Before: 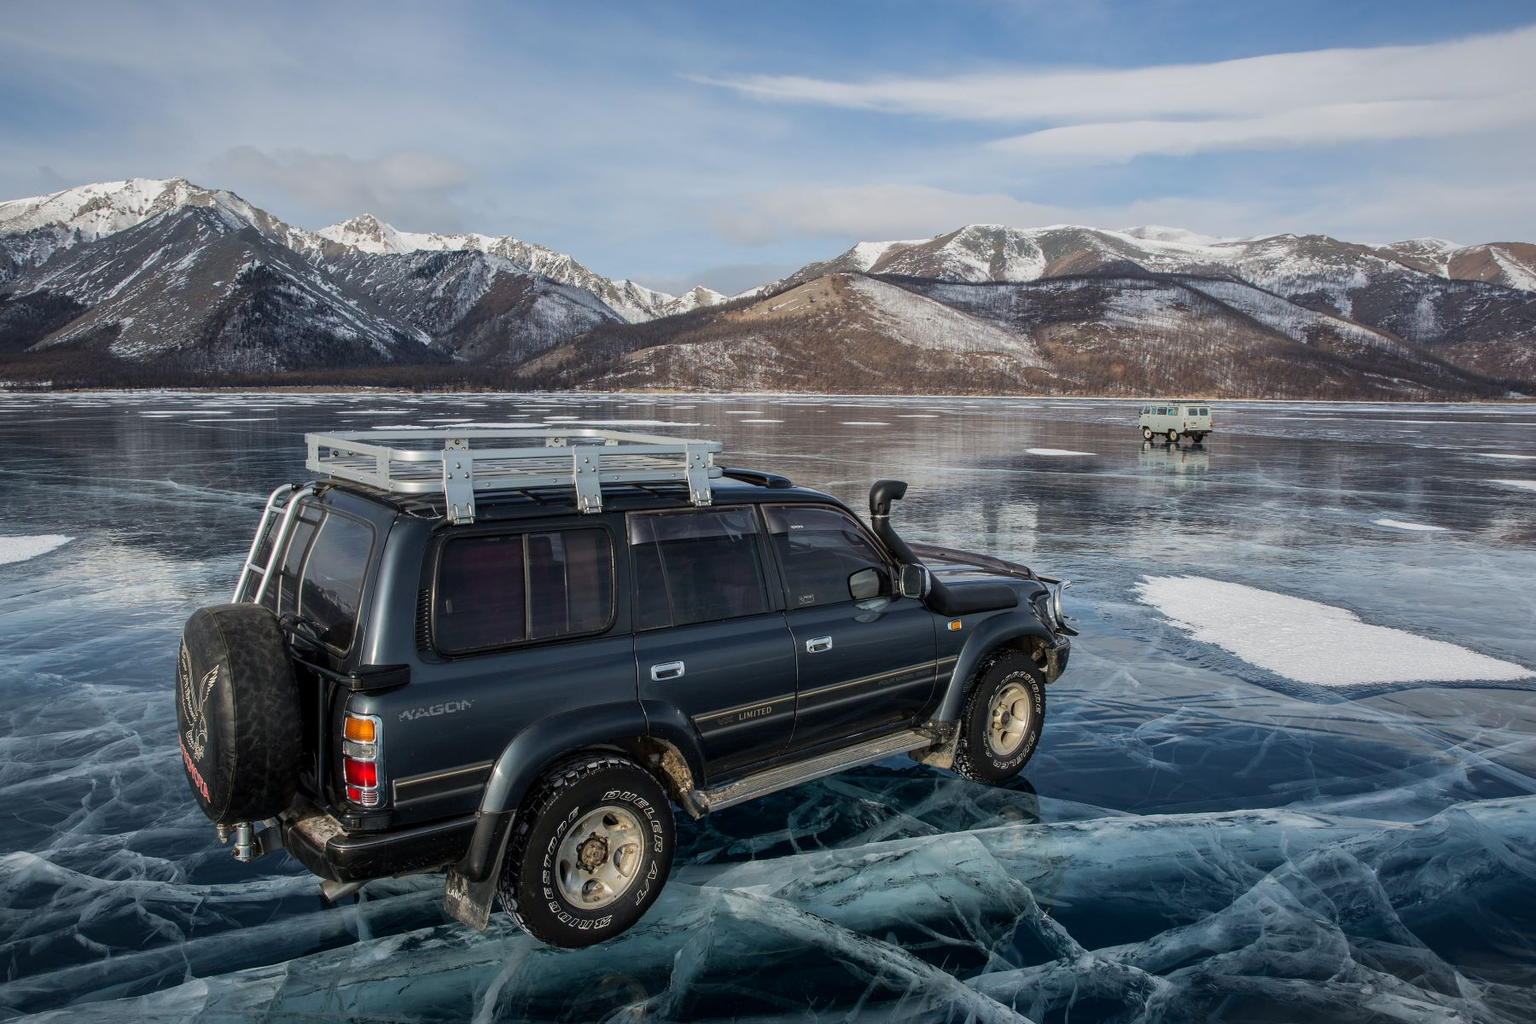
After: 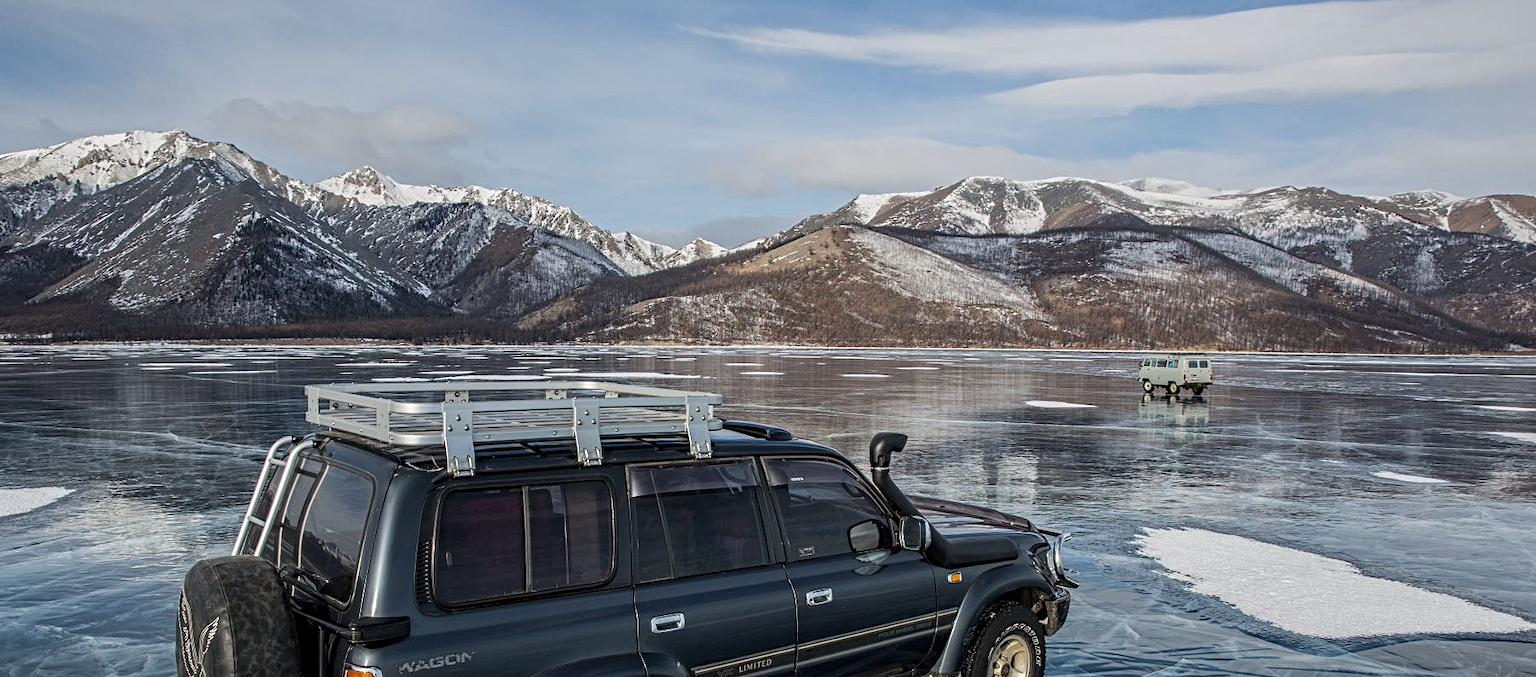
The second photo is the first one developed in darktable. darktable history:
contrast equalizer: octaves 7, y [[0.5, 0.5, 0.5, 0.539, 0.64, 0.611], [0.5 ×6], [0.5 ×6], [0 ×6], [0 ×6]]
crop and rotate: top 4.731%, bottom 29.053%
